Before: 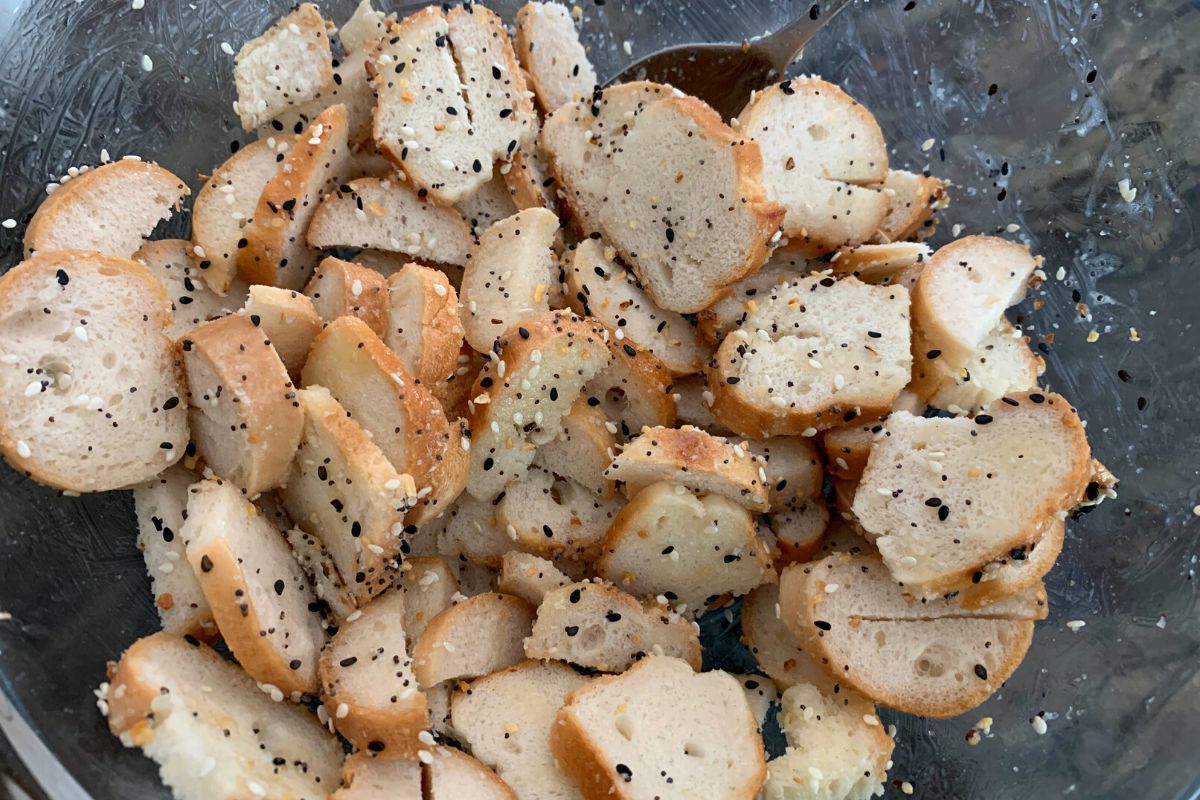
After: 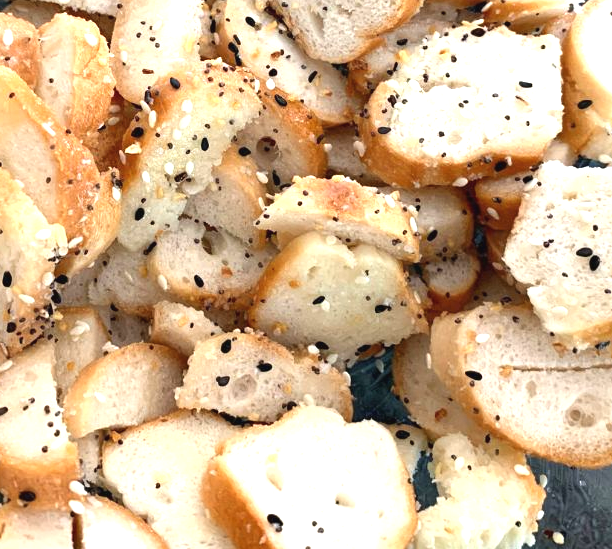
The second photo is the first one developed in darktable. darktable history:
exposure: black level correction -0.002, exposure 1.112 EV, compensate highlight preservation false
crop and rotate: left 29.132%, top 31.341%, right 19.843%
